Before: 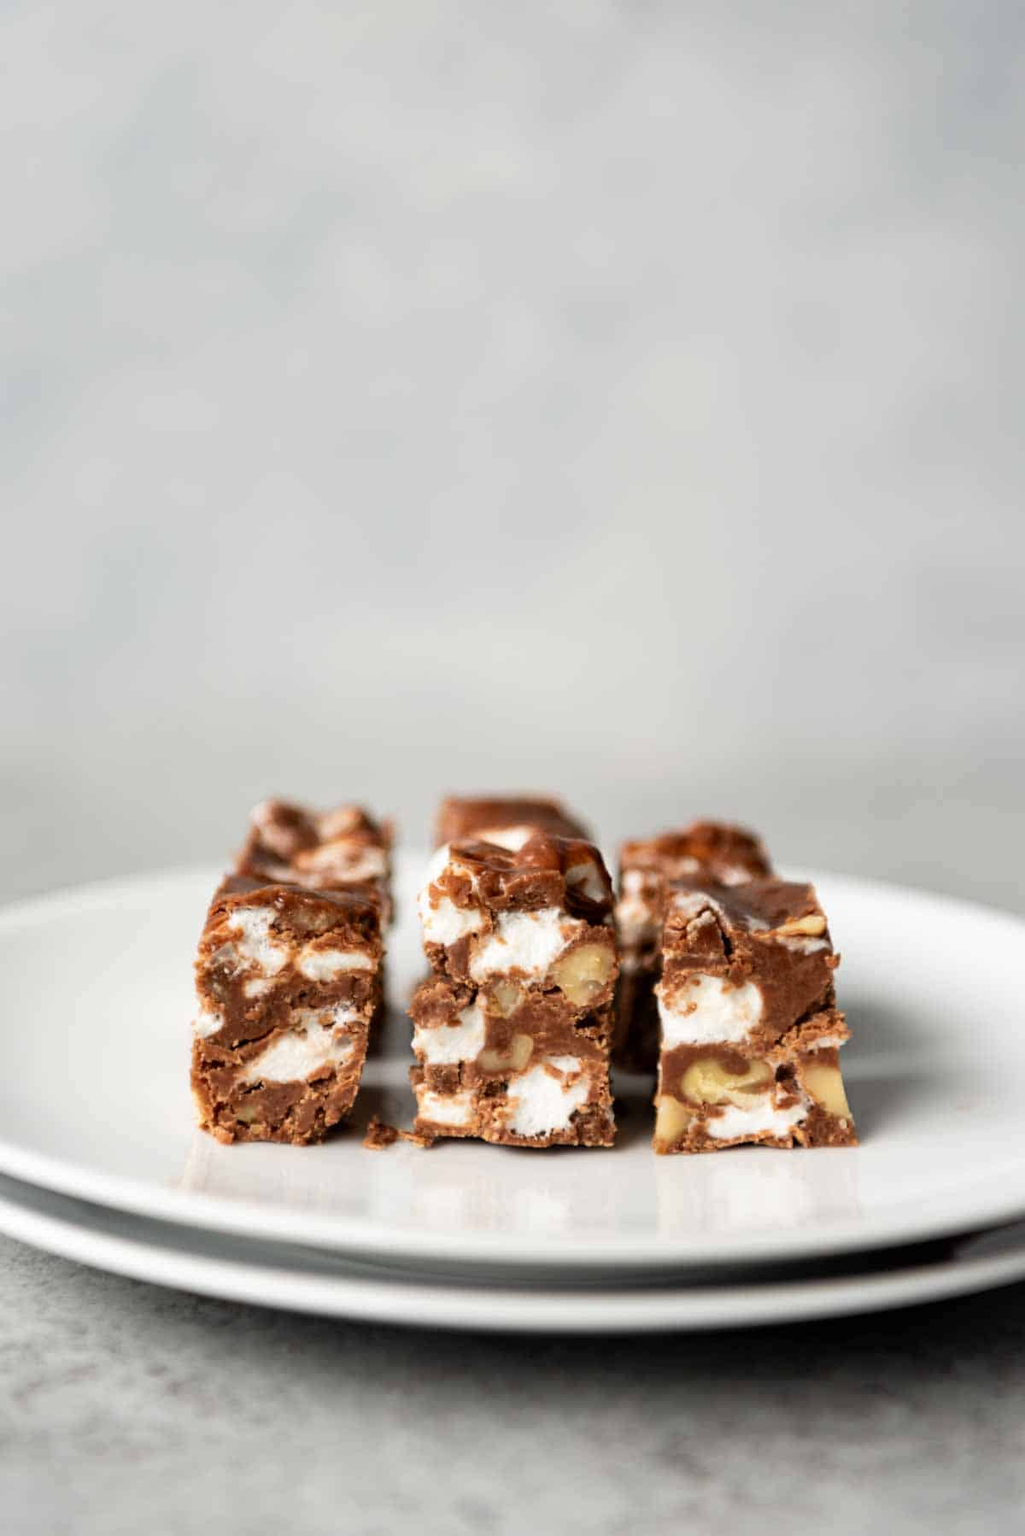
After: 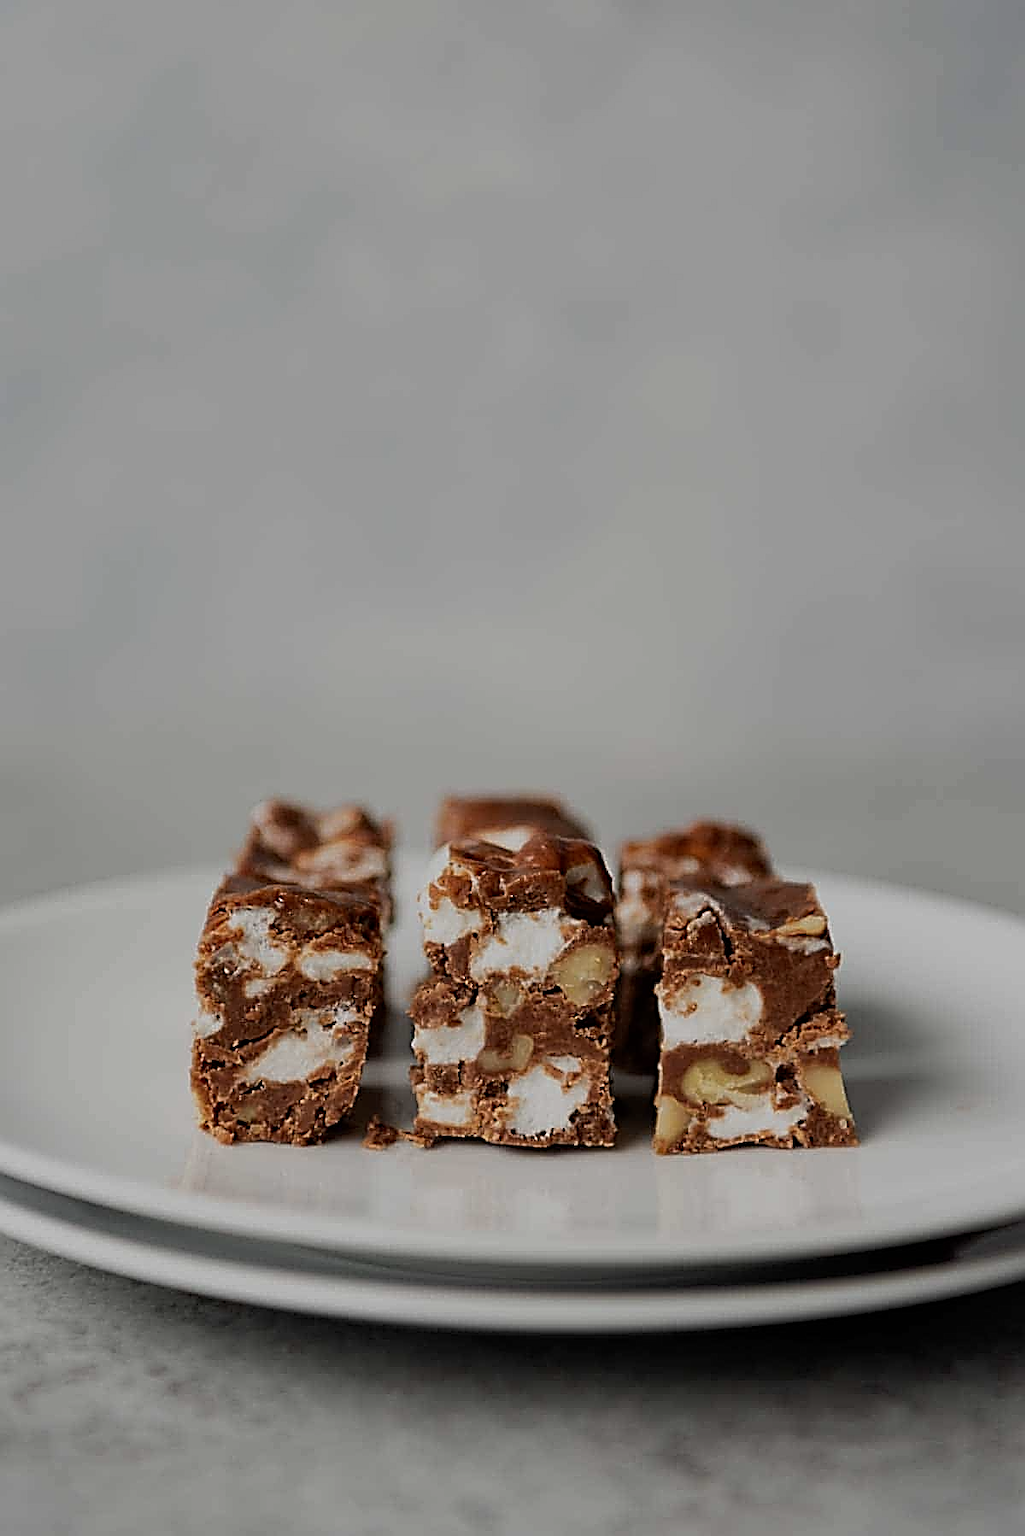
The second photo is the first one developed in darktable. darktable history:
exposure: exposure -1.006 EV, compensate highlight preservation false
base curve: preserve colors none
sharpen: amount 1.99
